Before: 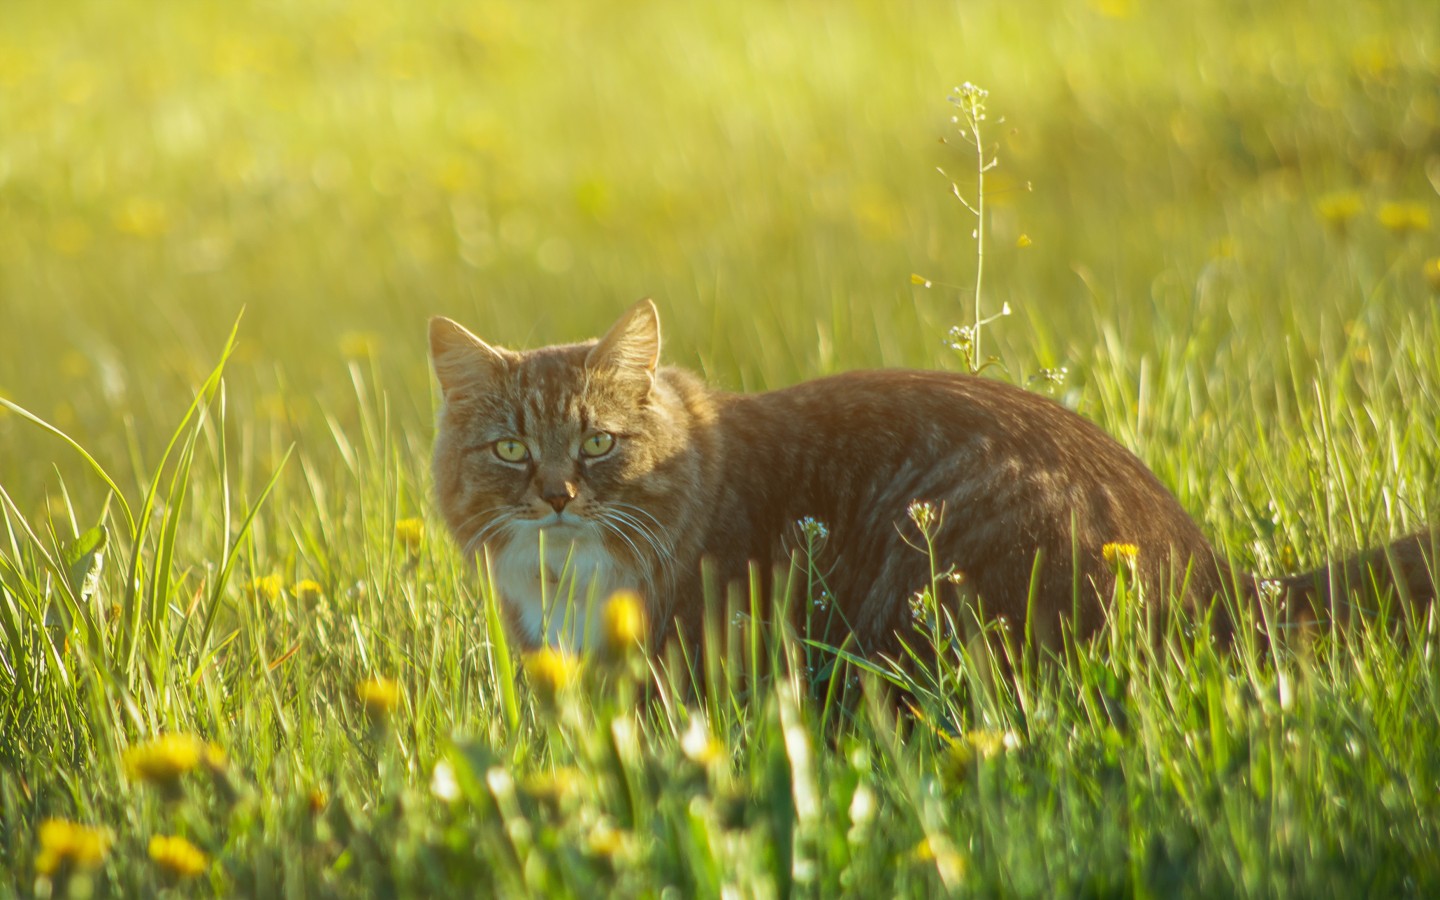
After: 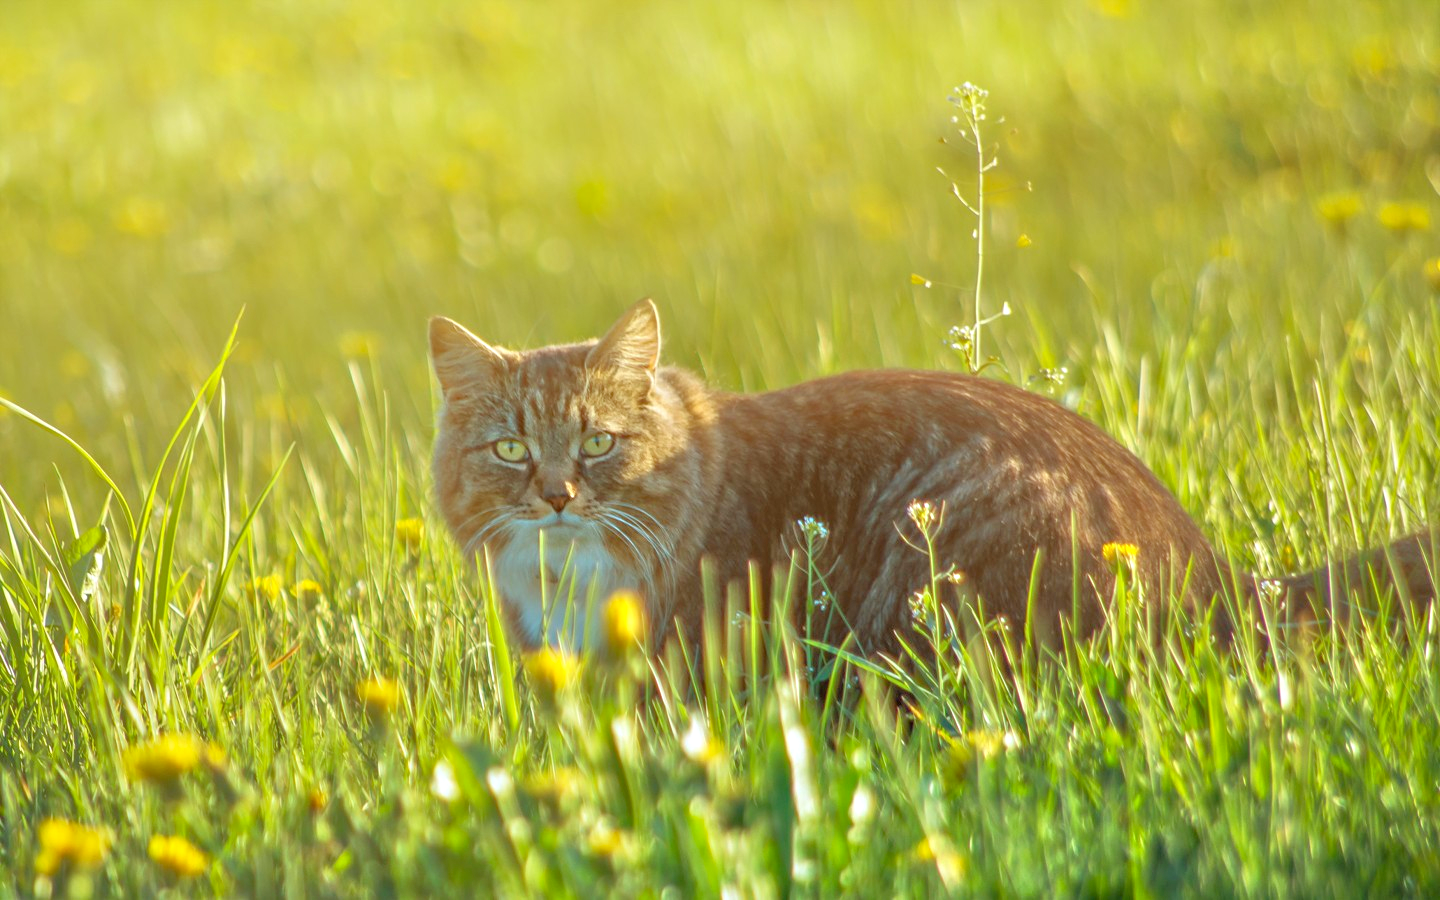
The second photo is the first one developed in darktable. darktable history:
white balance: red 0.983, blue 1.036
tone equalizer: -7 EV 0.15 EV, -6 EV 0.6 EV, -5 EV 1.15 EV, -4 EV 1.33 EV, -3 EV 1.15 EV, -2 EV 0.6 EV, -1 EV 0.15 EV, mask exposure compensation -0.5 EV
haze removal: compatibility mode true, adaptive false
